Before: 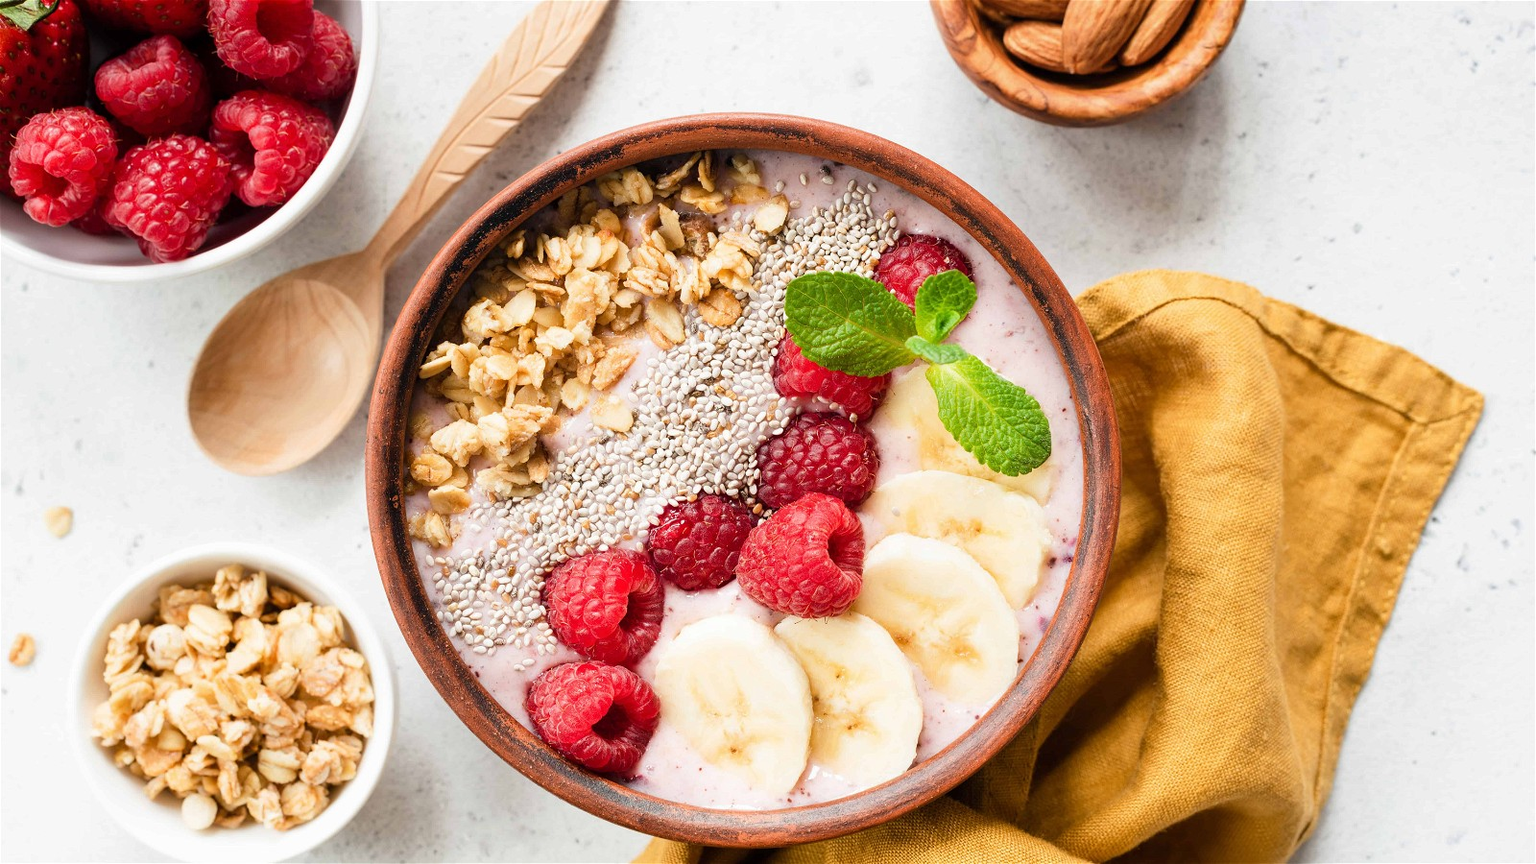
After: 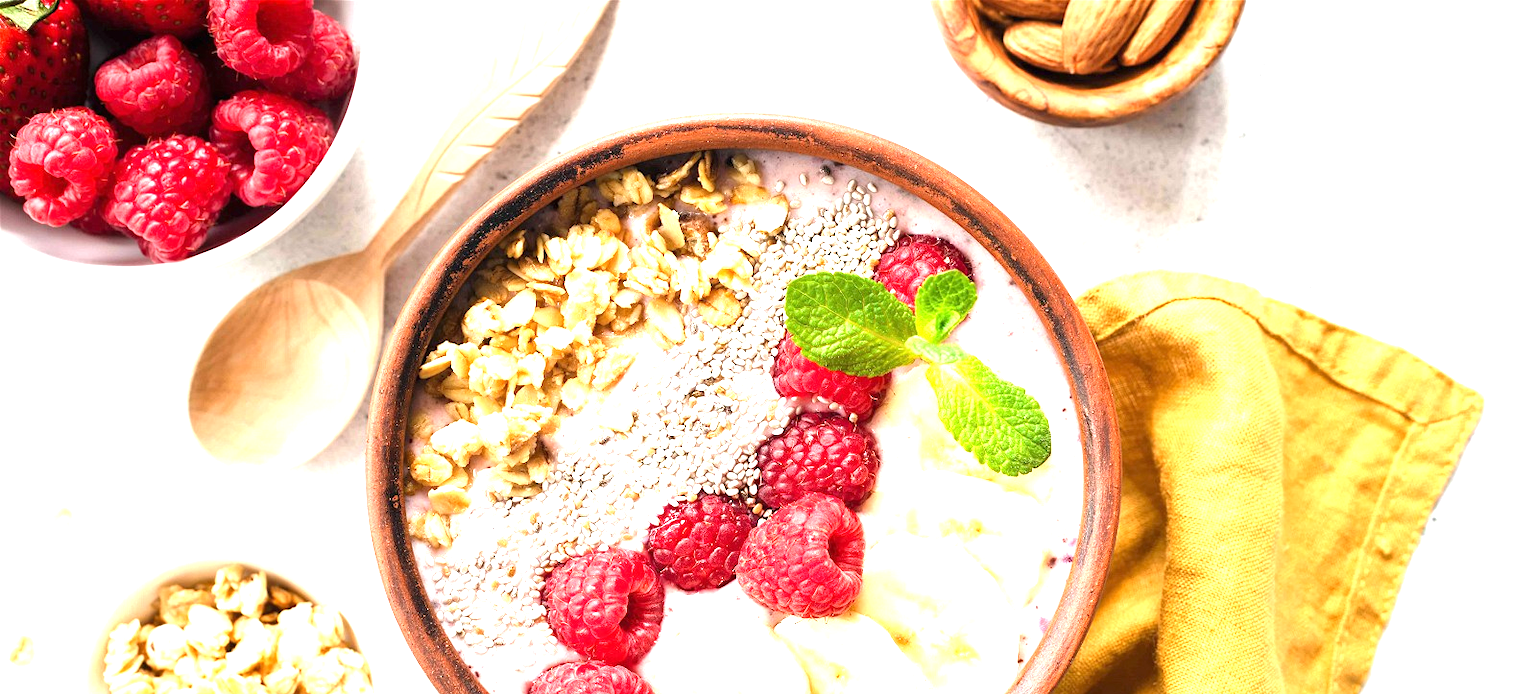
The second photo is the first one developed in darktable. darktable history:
levels: levels [0, 0.492, 0.984]
crop: bottom 19.596%
exposure: black level correction 0, exposure 1.2 EV, compensate highlight preservation false
